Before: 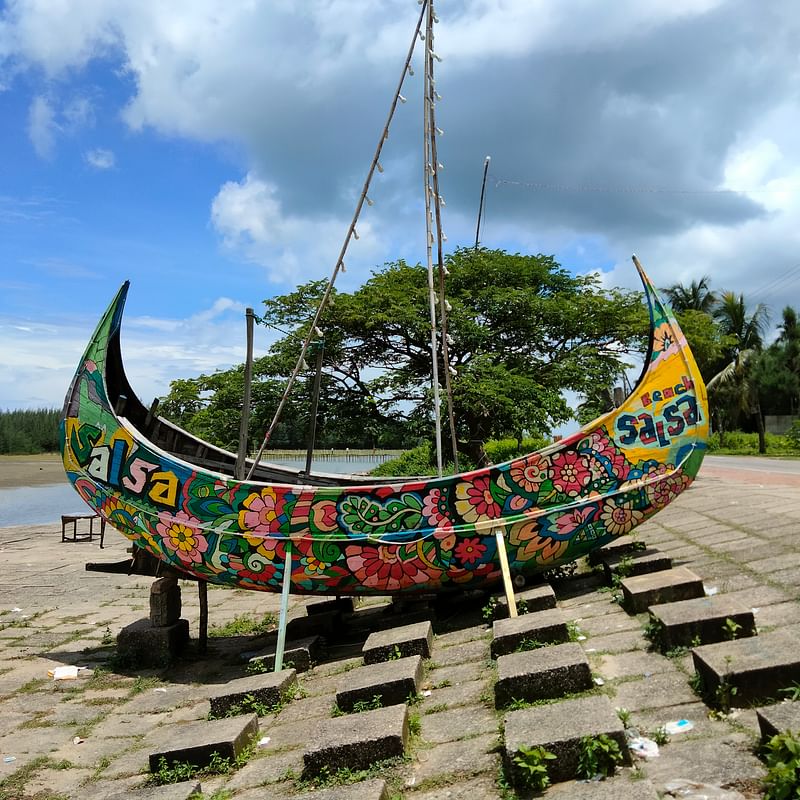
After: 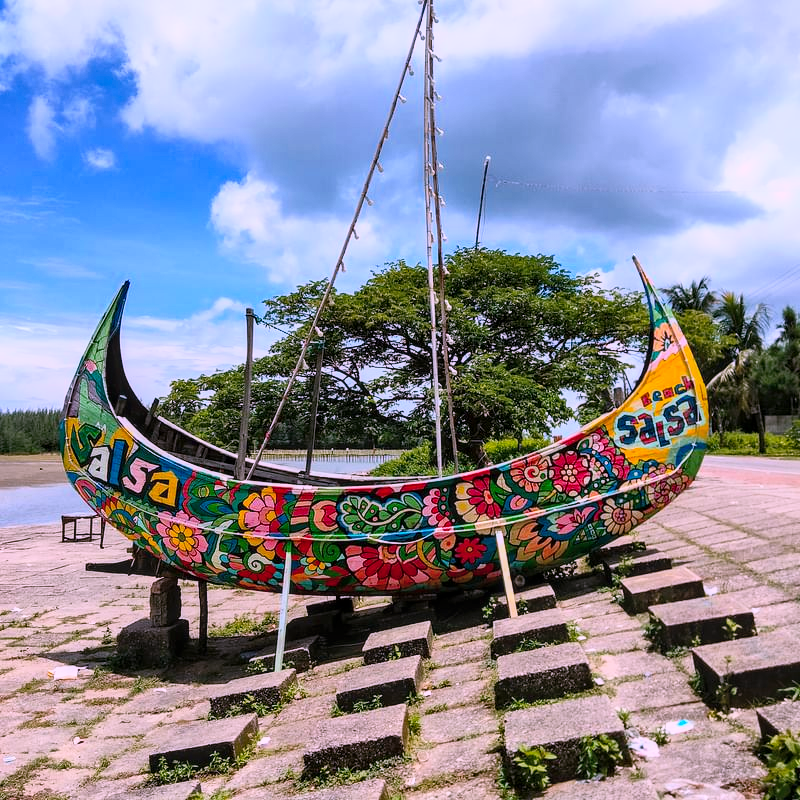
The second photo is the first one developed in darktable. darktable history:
color balance rgb: perceptual saturation grading › global saturation 9.805%, saturation formula JzAzBz (2021)
color correction: highlights a* 16.19, highlights b* -19.88
base curve: curves: ch0 [(0, 0) (0.088, 0.125) (0.176, 0.251) (0.354, 0.501) (0.613, 0.749) (1, 0.877)]
local contrast: on, module defaults
